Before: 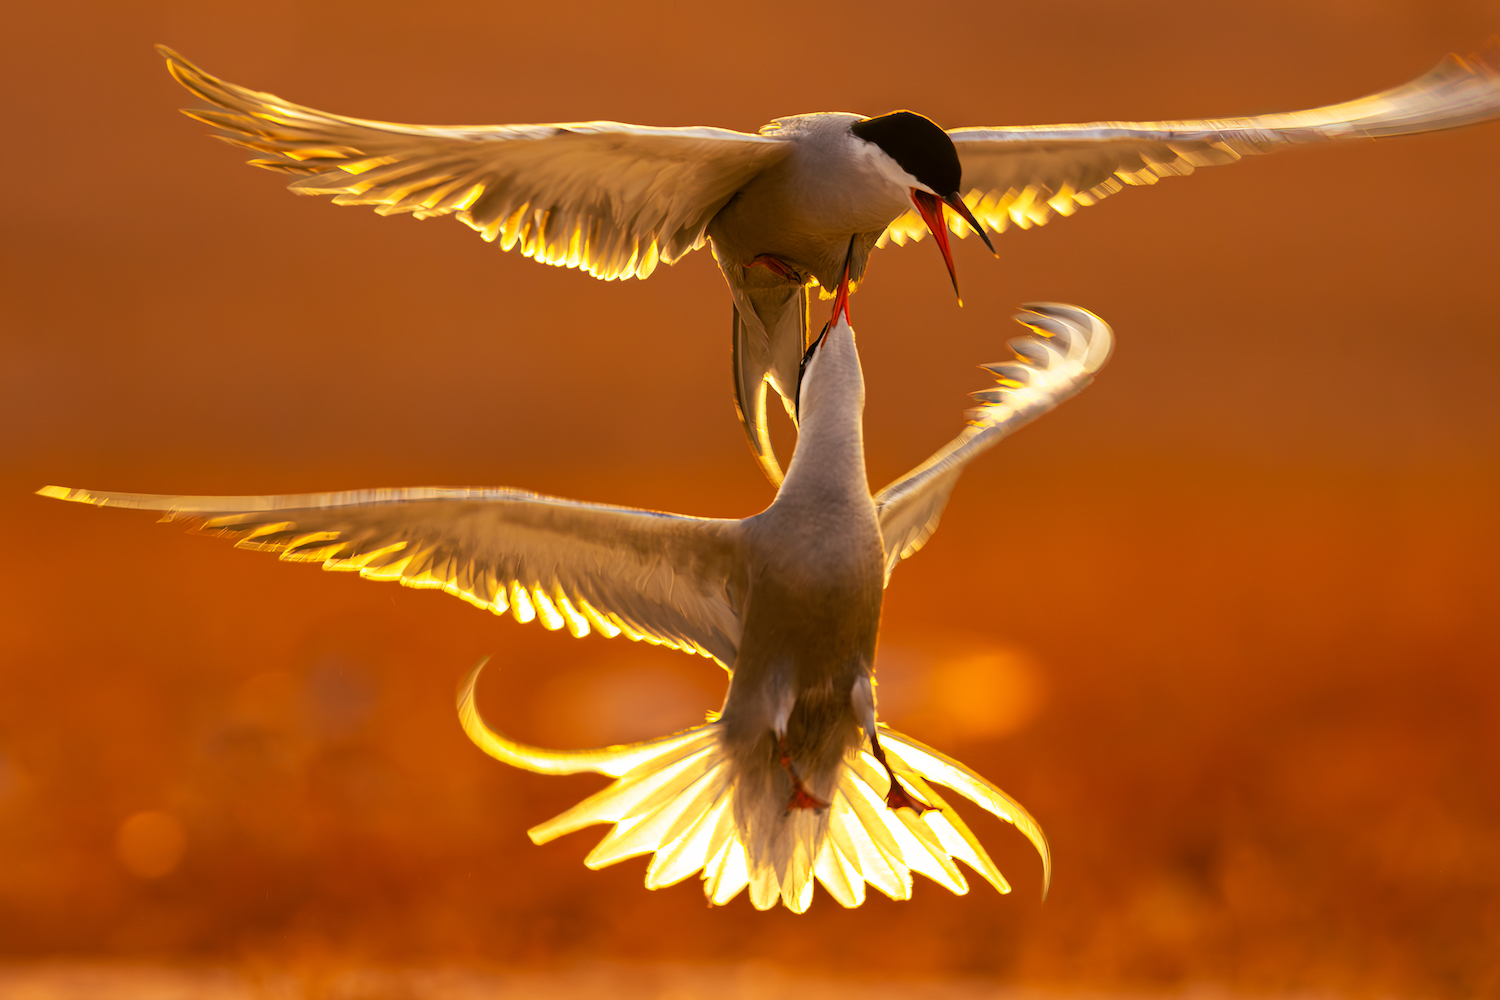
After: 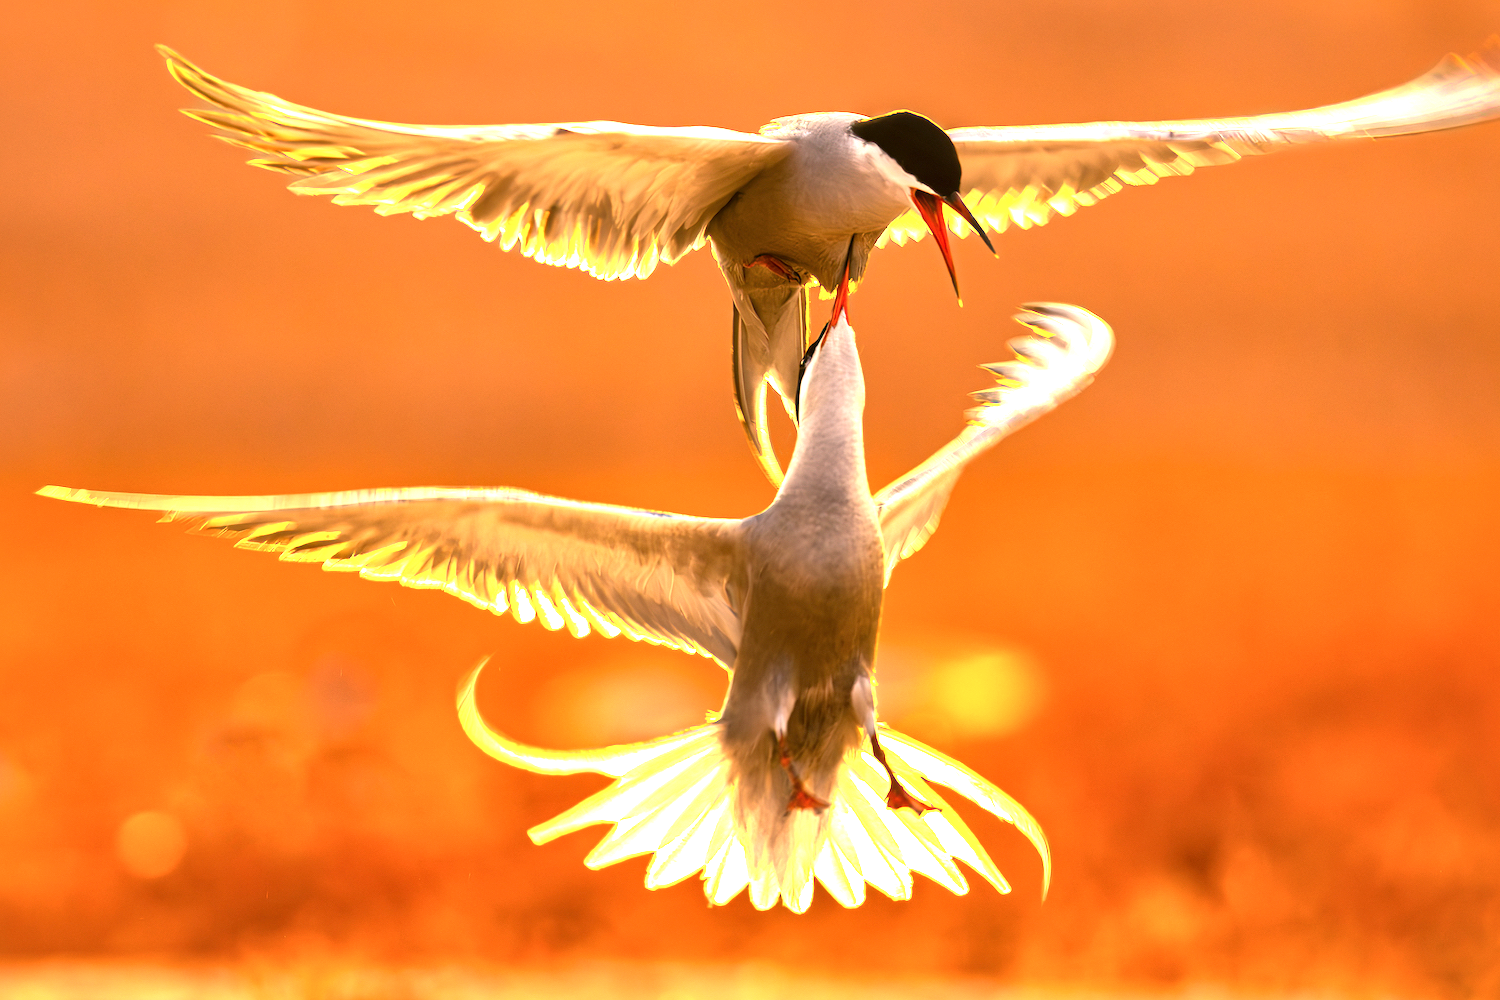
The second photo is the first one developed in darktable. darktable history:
local contrast: mode bilateral grid, contrast 19, coarseness 51, detail 139%, midtone range 0.2
contrast brightness saturation: saturation -0.053
exposure: black level correction 0, exposure 1.487 EV, compensate highlight preservation false
